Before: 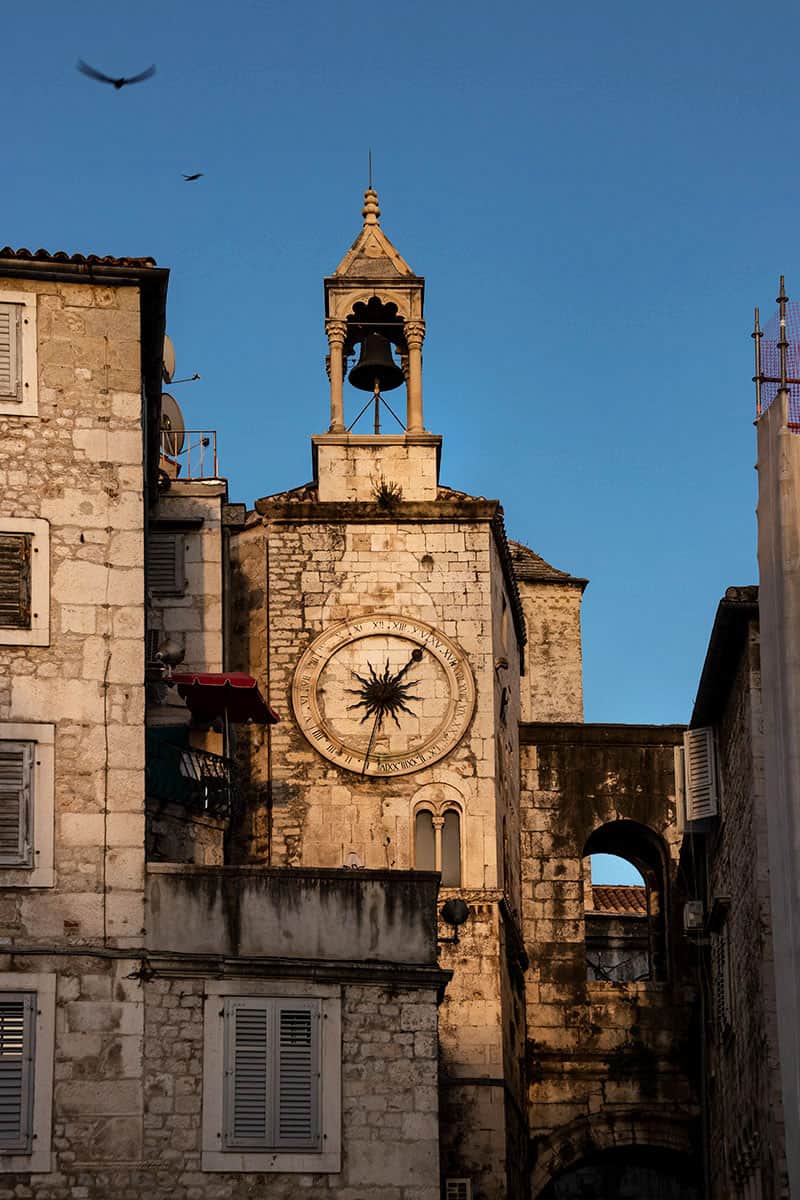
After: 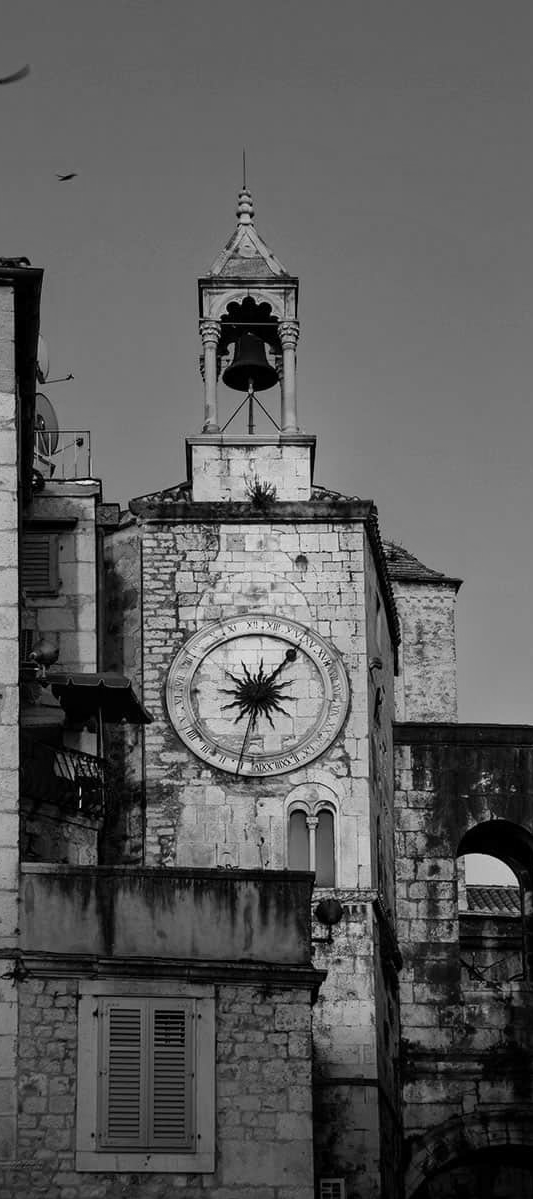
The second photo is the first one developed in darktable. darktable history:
crop and rotate: left 15.754%, right 17.579%
monochrome: a 73.58, b 64.21
